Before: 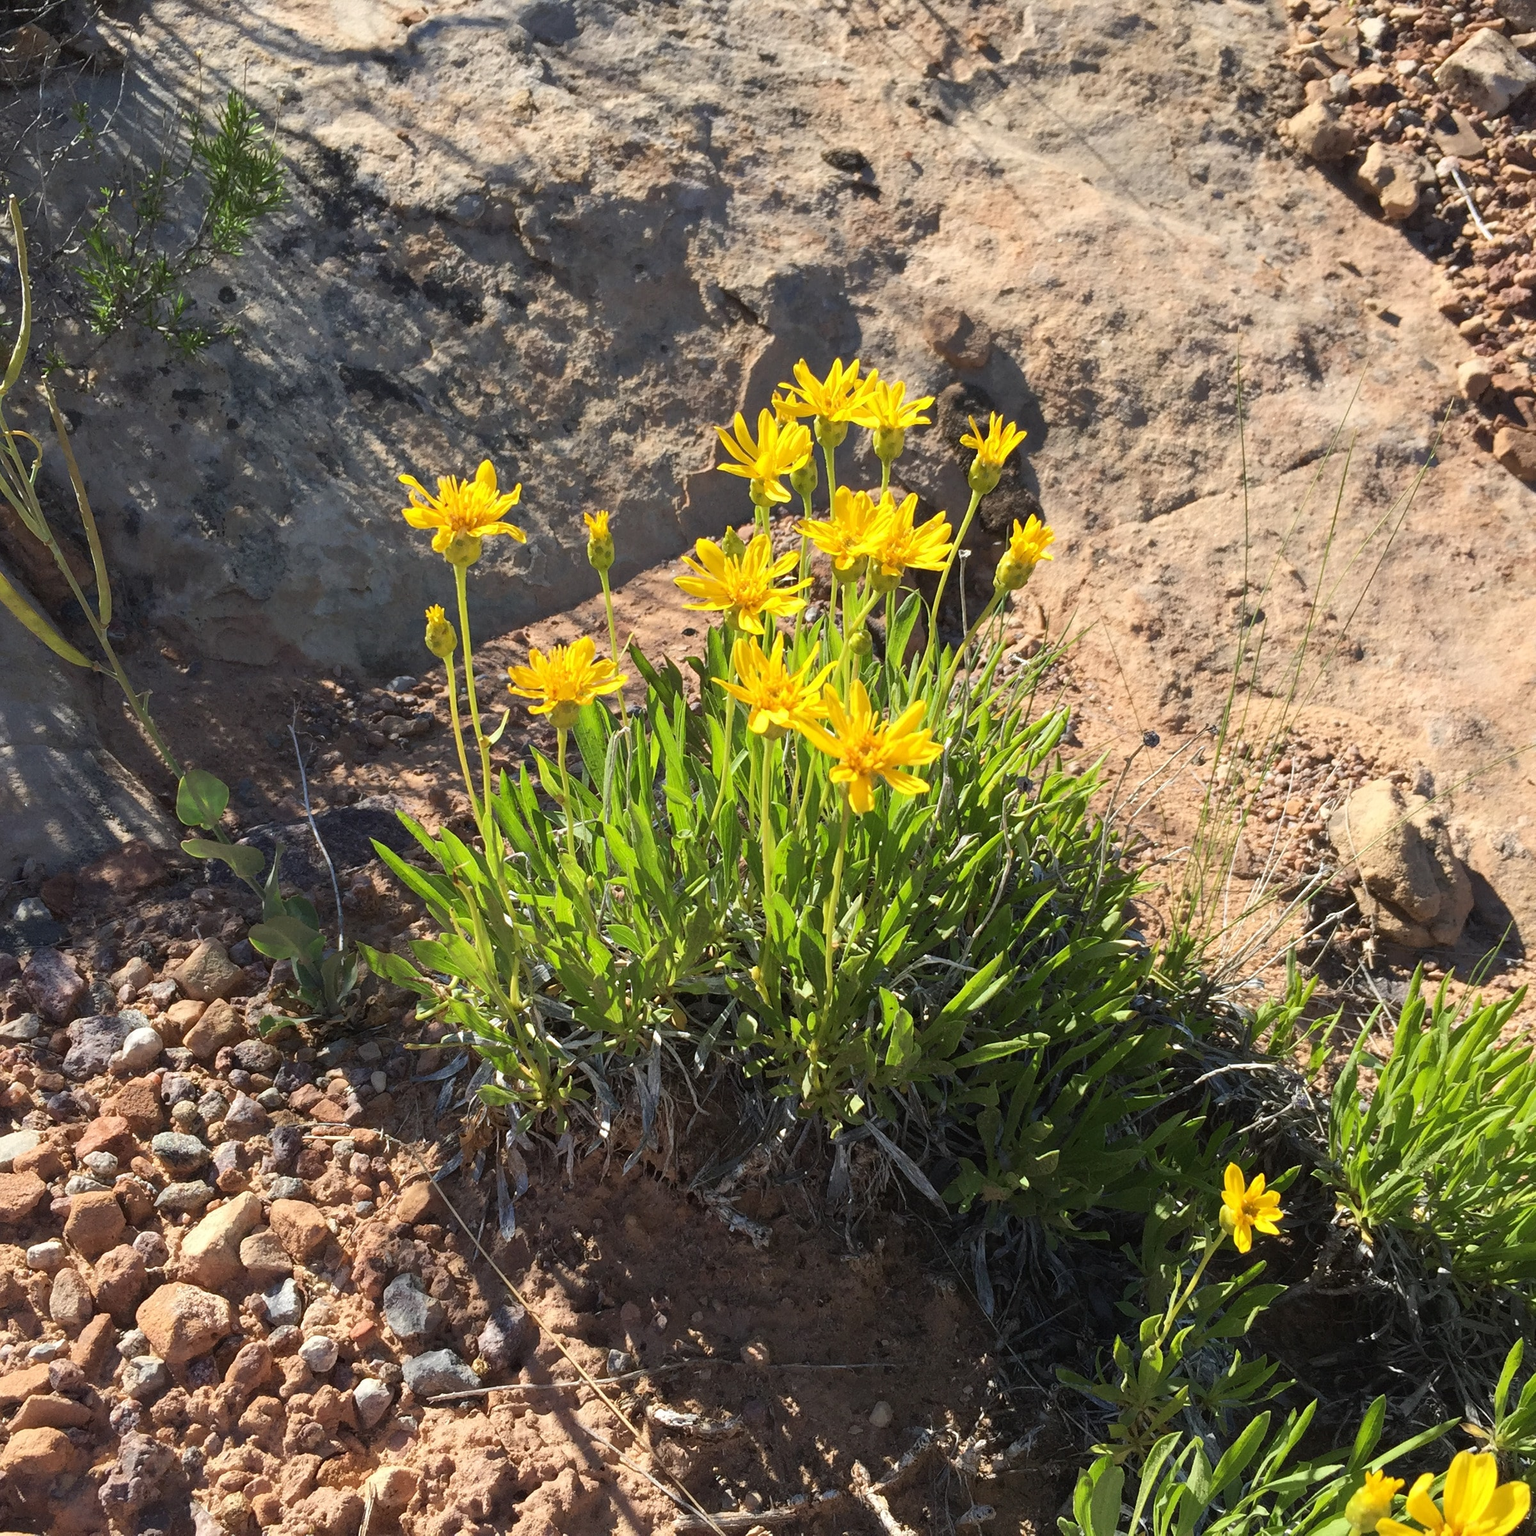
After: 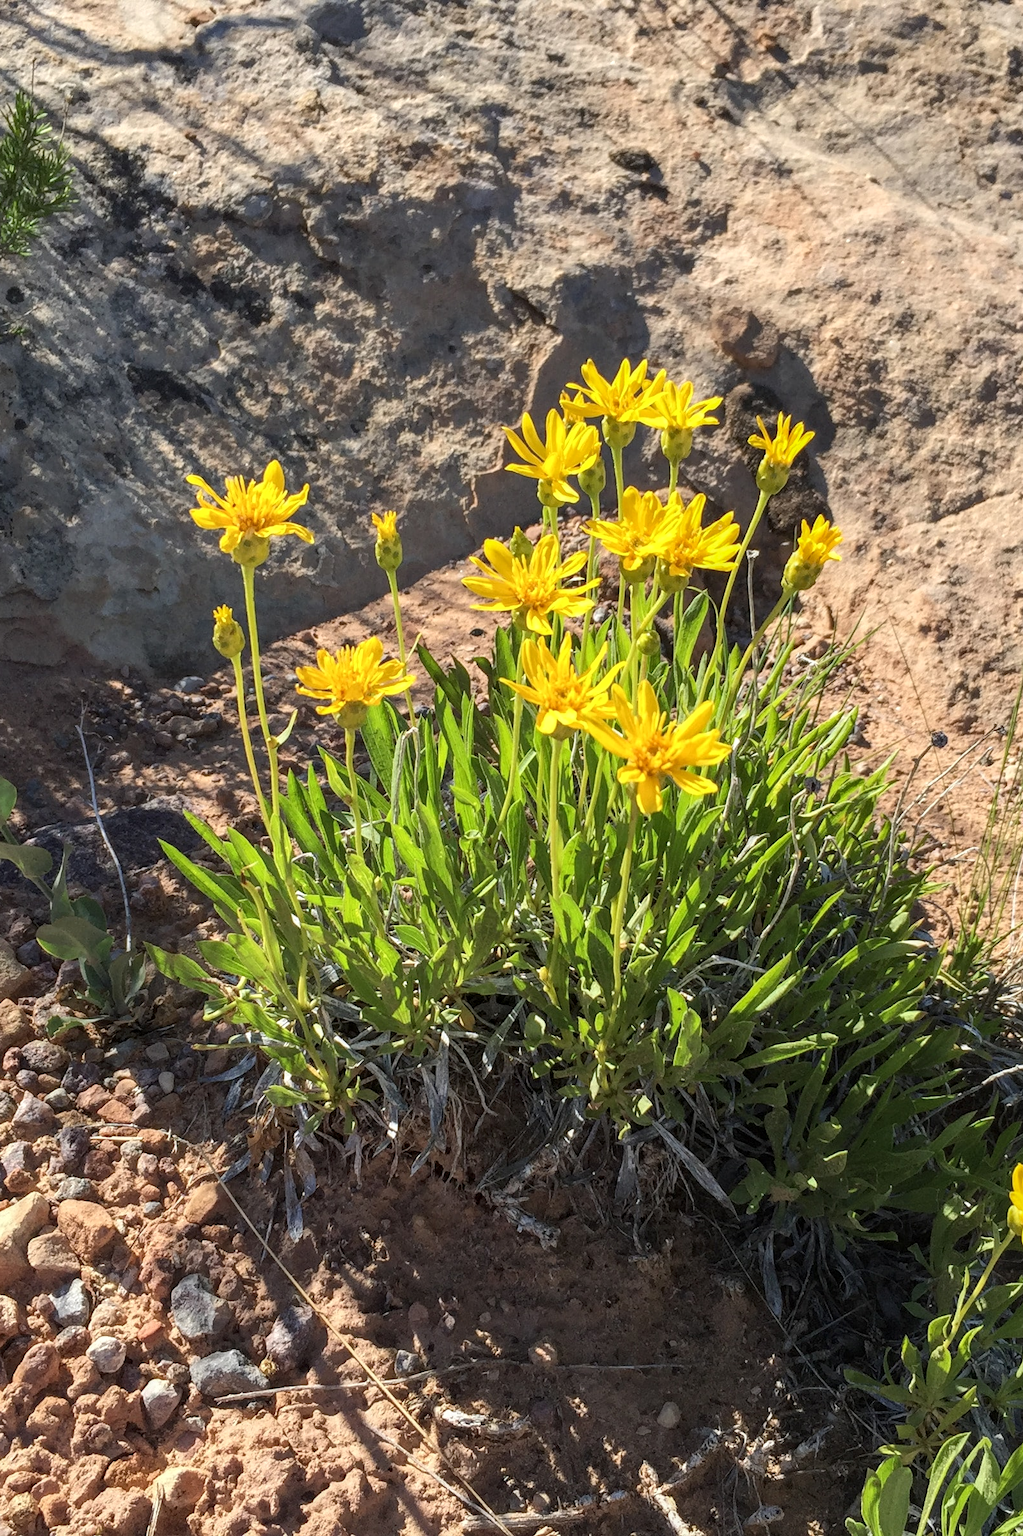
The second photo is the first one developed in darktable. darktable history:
local contrast: highlights 53%, shadows 52%, detail 130%, midtone range 0.447
crop and rotate: left 13.857%, right 19.488%
